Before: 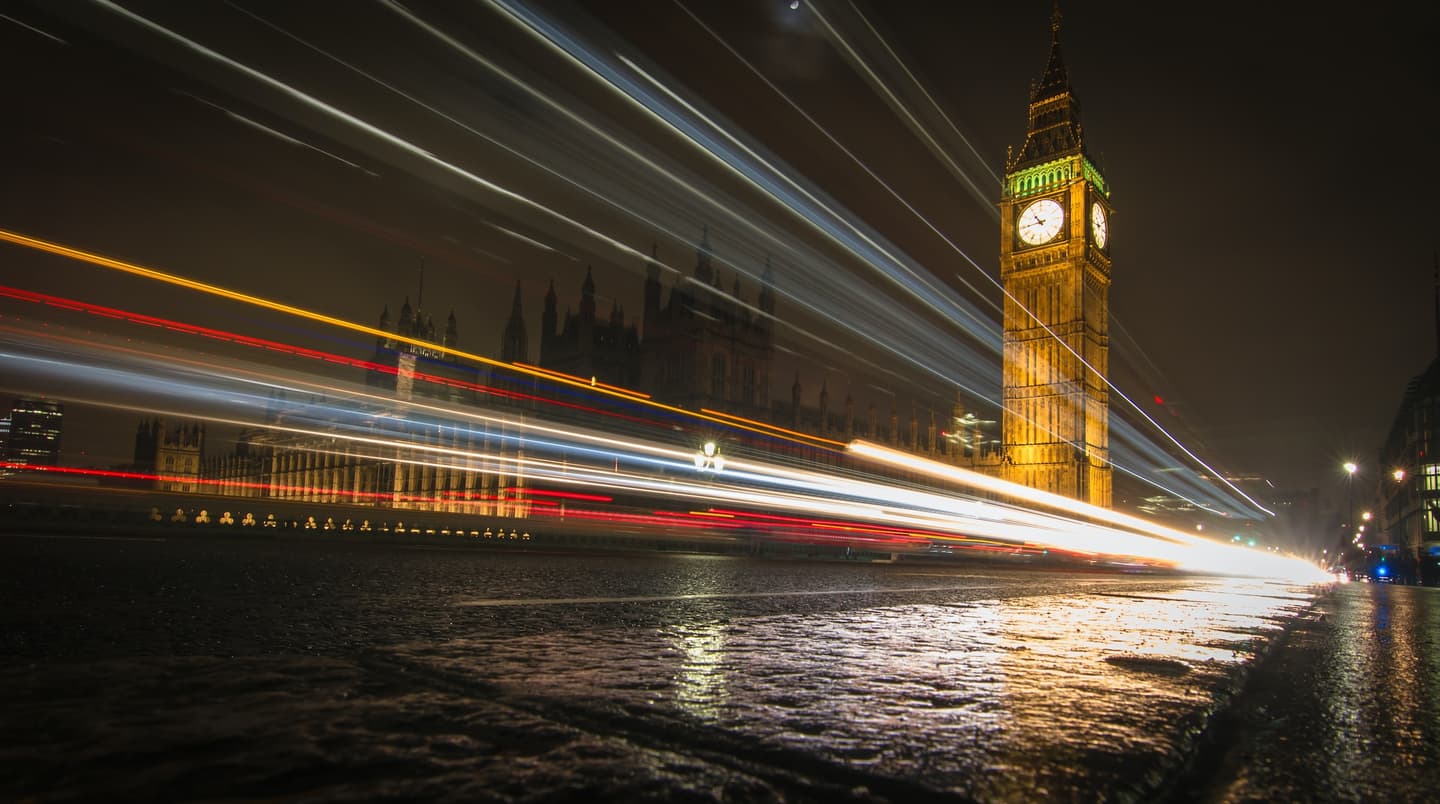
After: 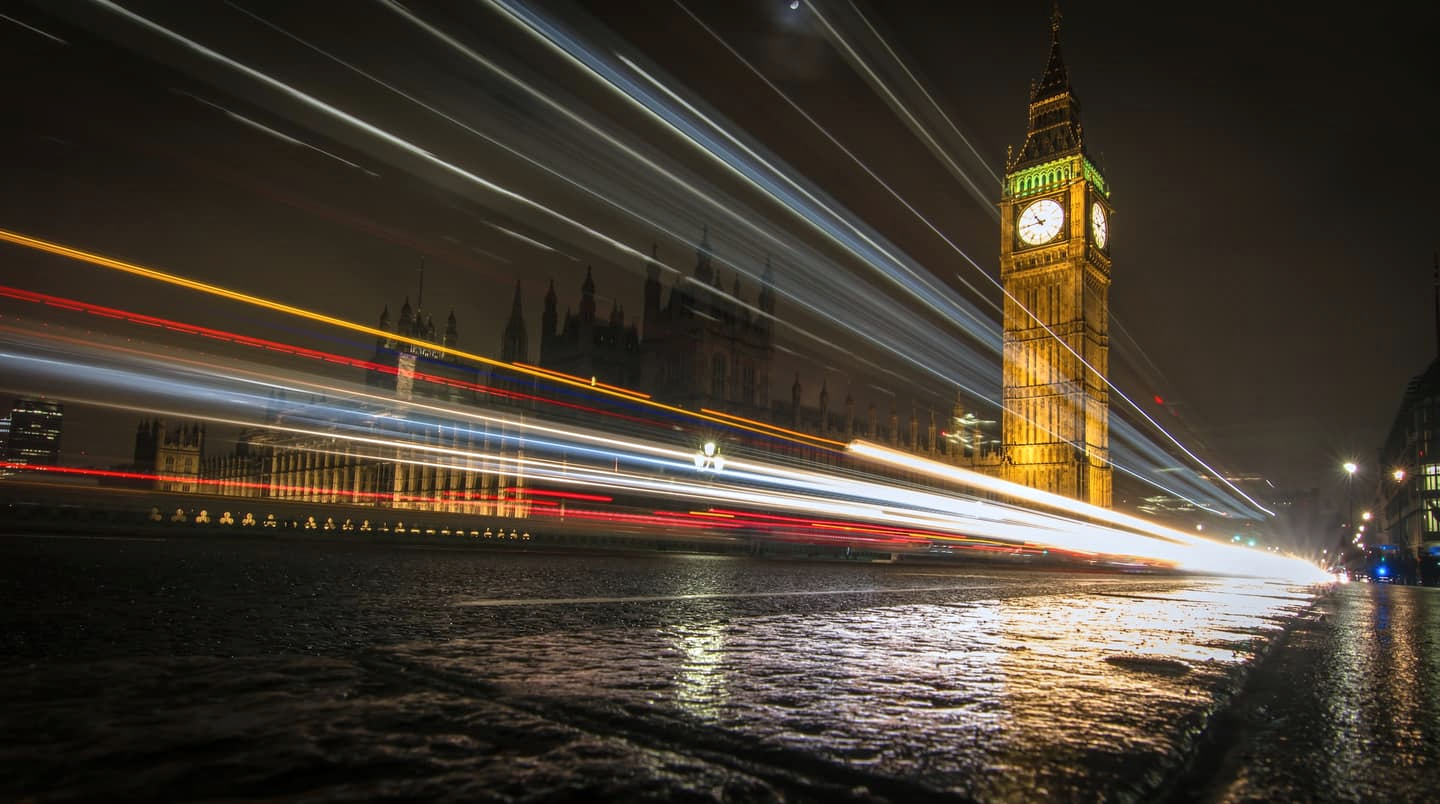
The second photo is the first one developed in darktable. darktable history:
white balance: red 0.974, blue 1.044
local contrast: on, module defaults
